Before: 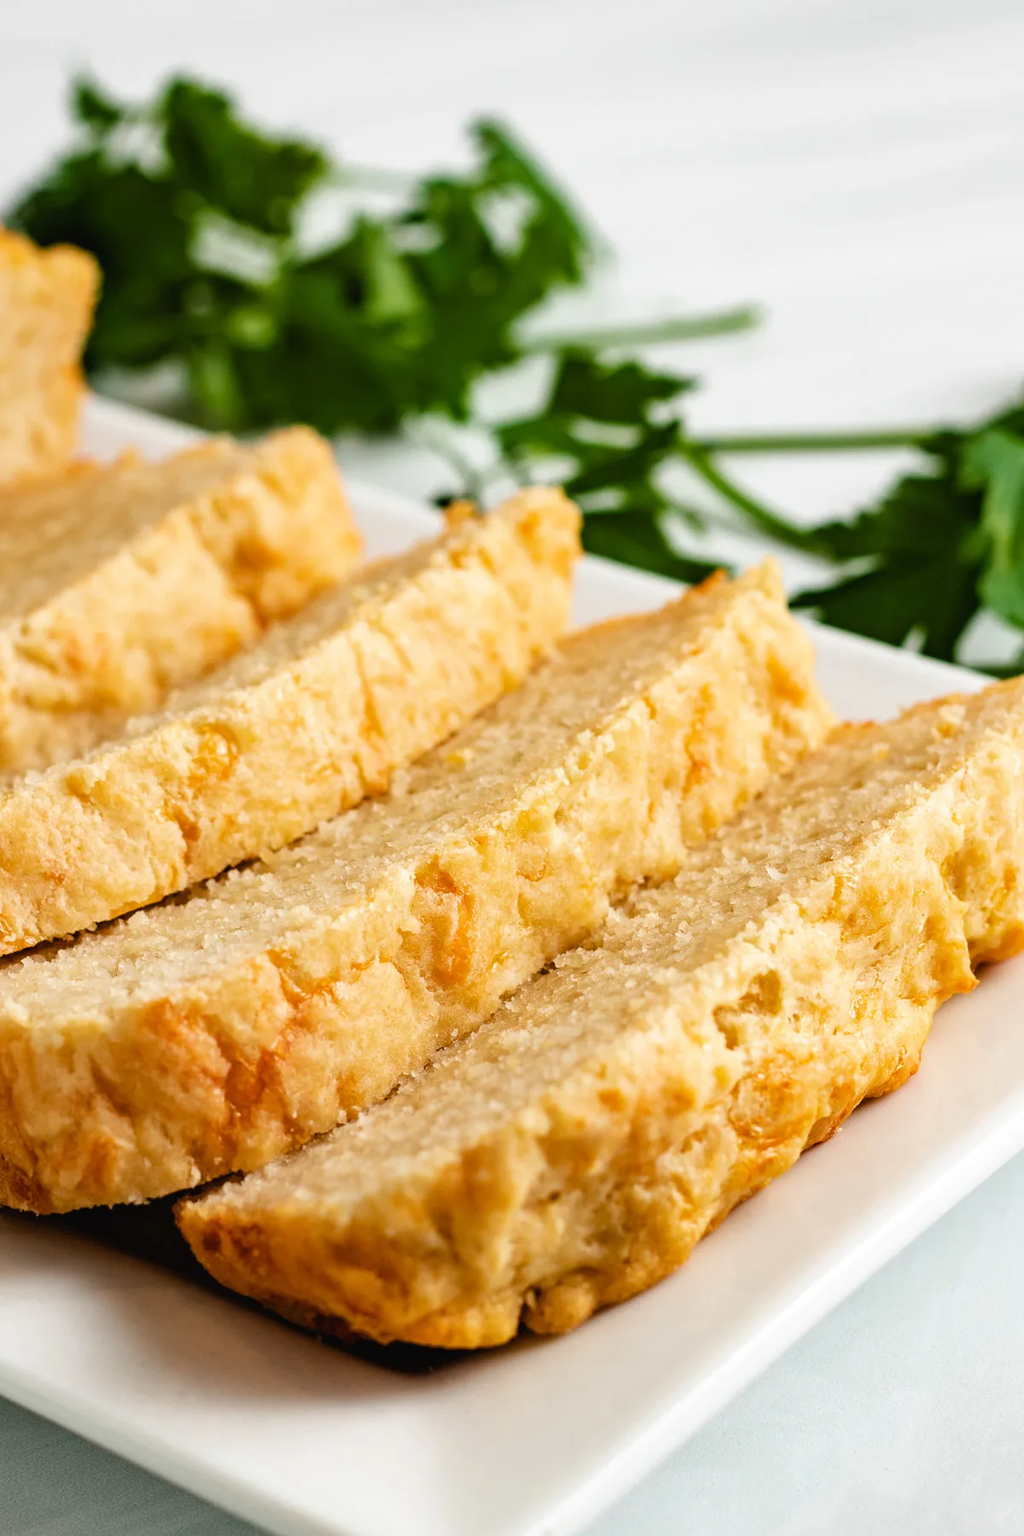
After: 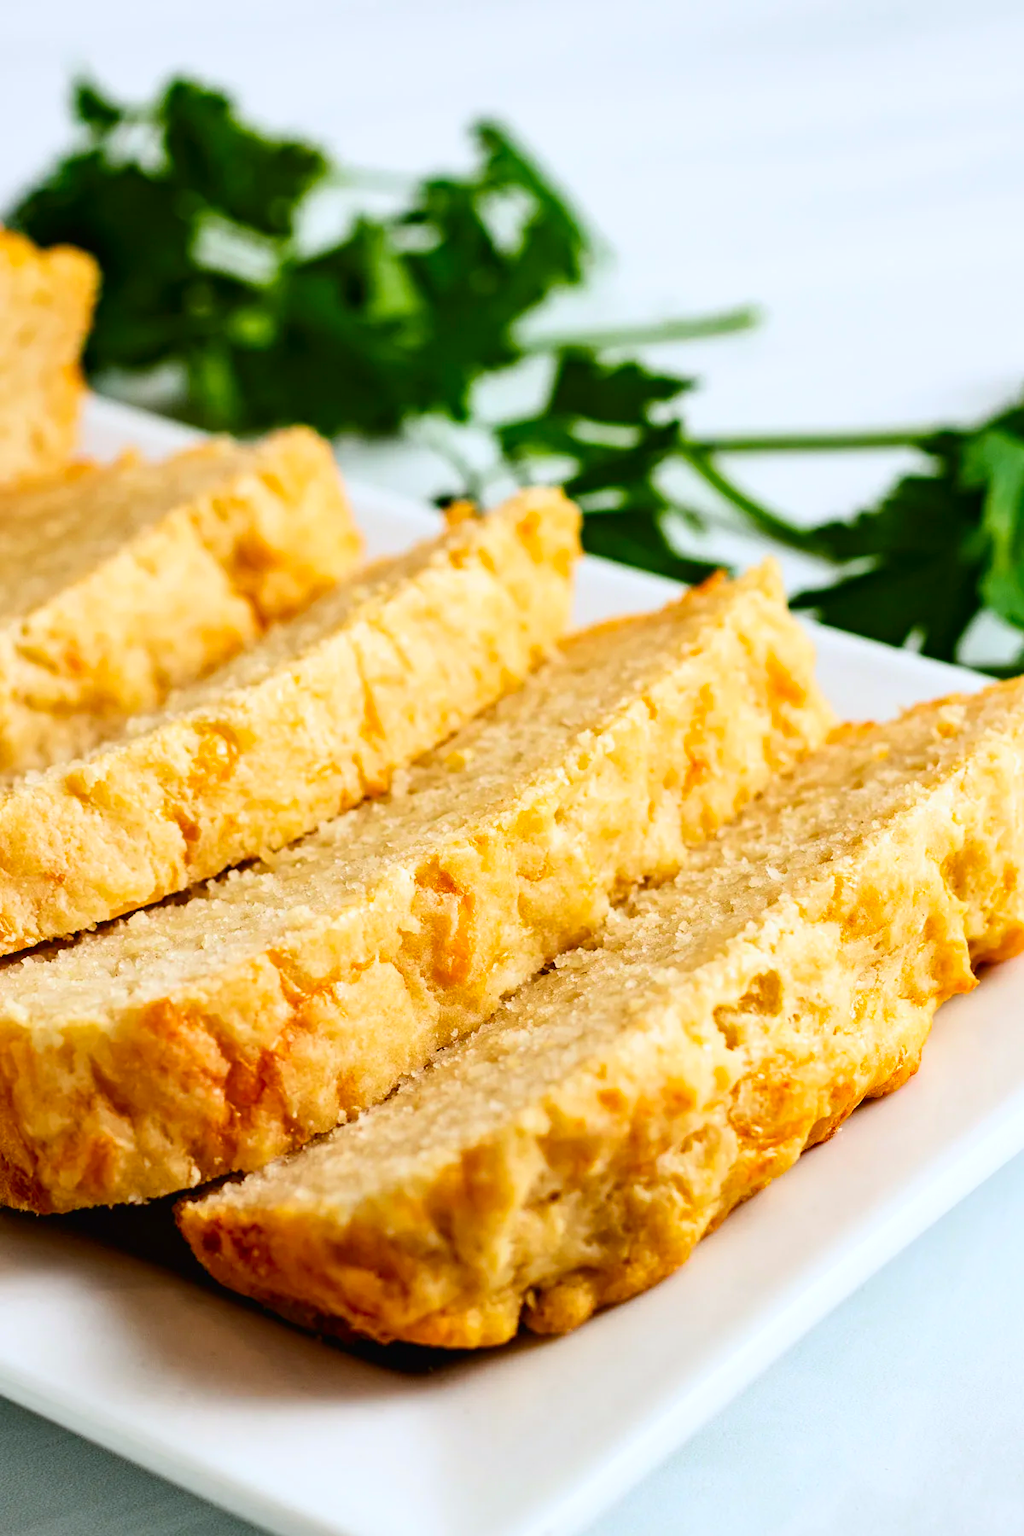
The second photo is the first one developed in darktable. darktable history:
white balance: red 0.967, blue 1.049
contrast brightness saturation: contrast 0.18, saturation 0.3
